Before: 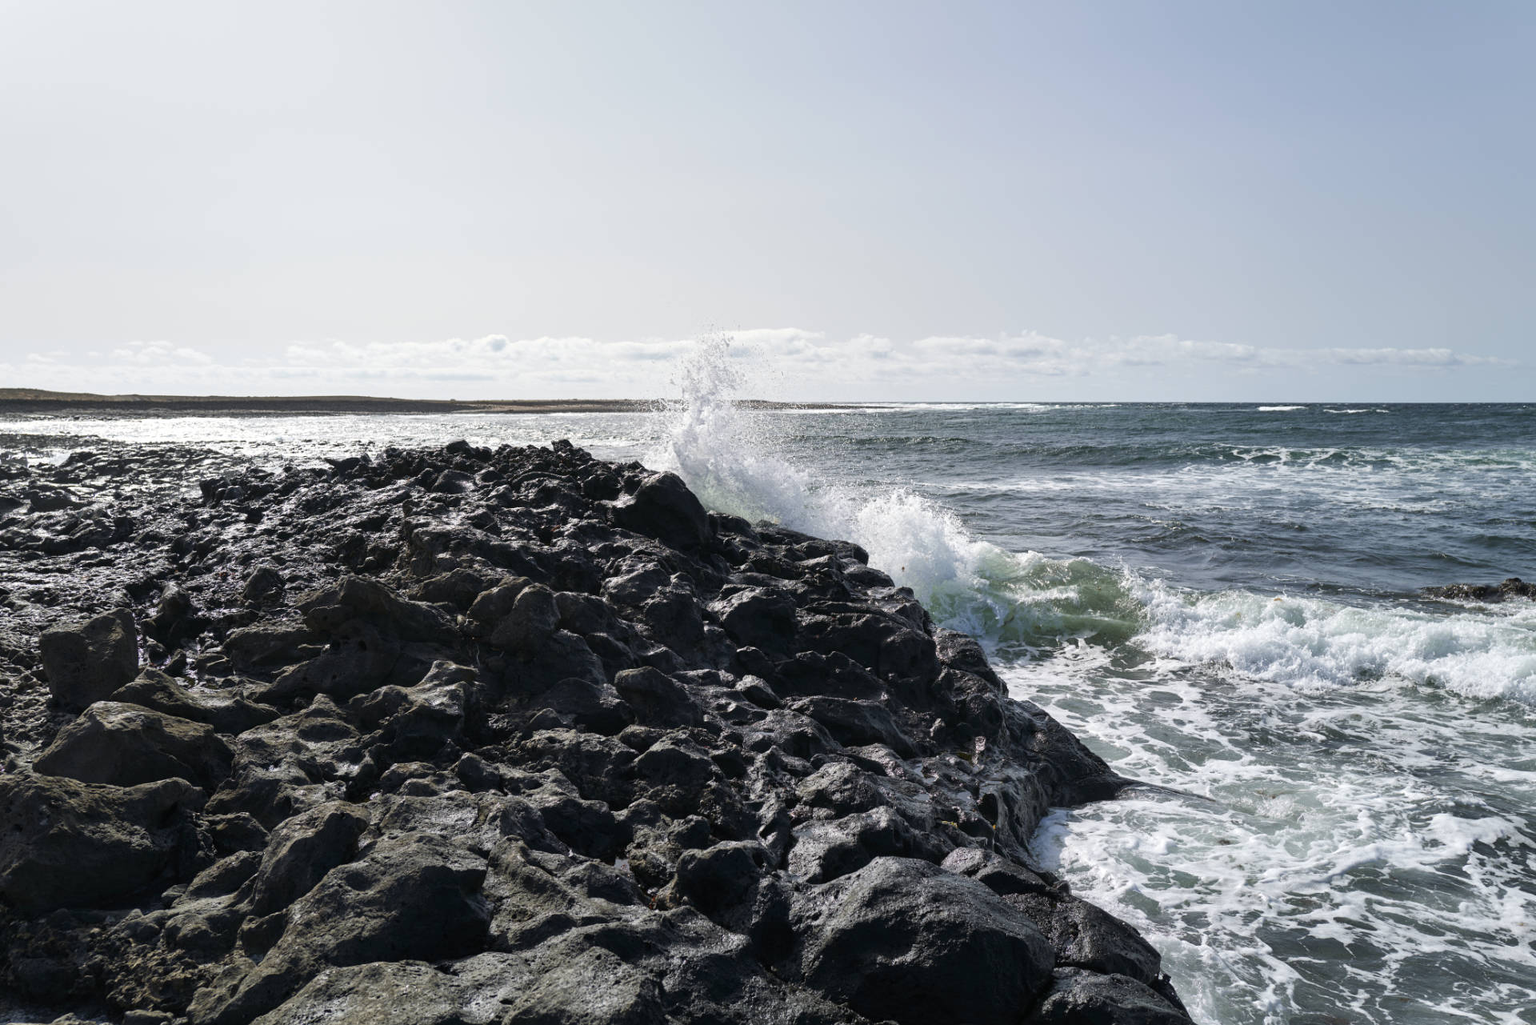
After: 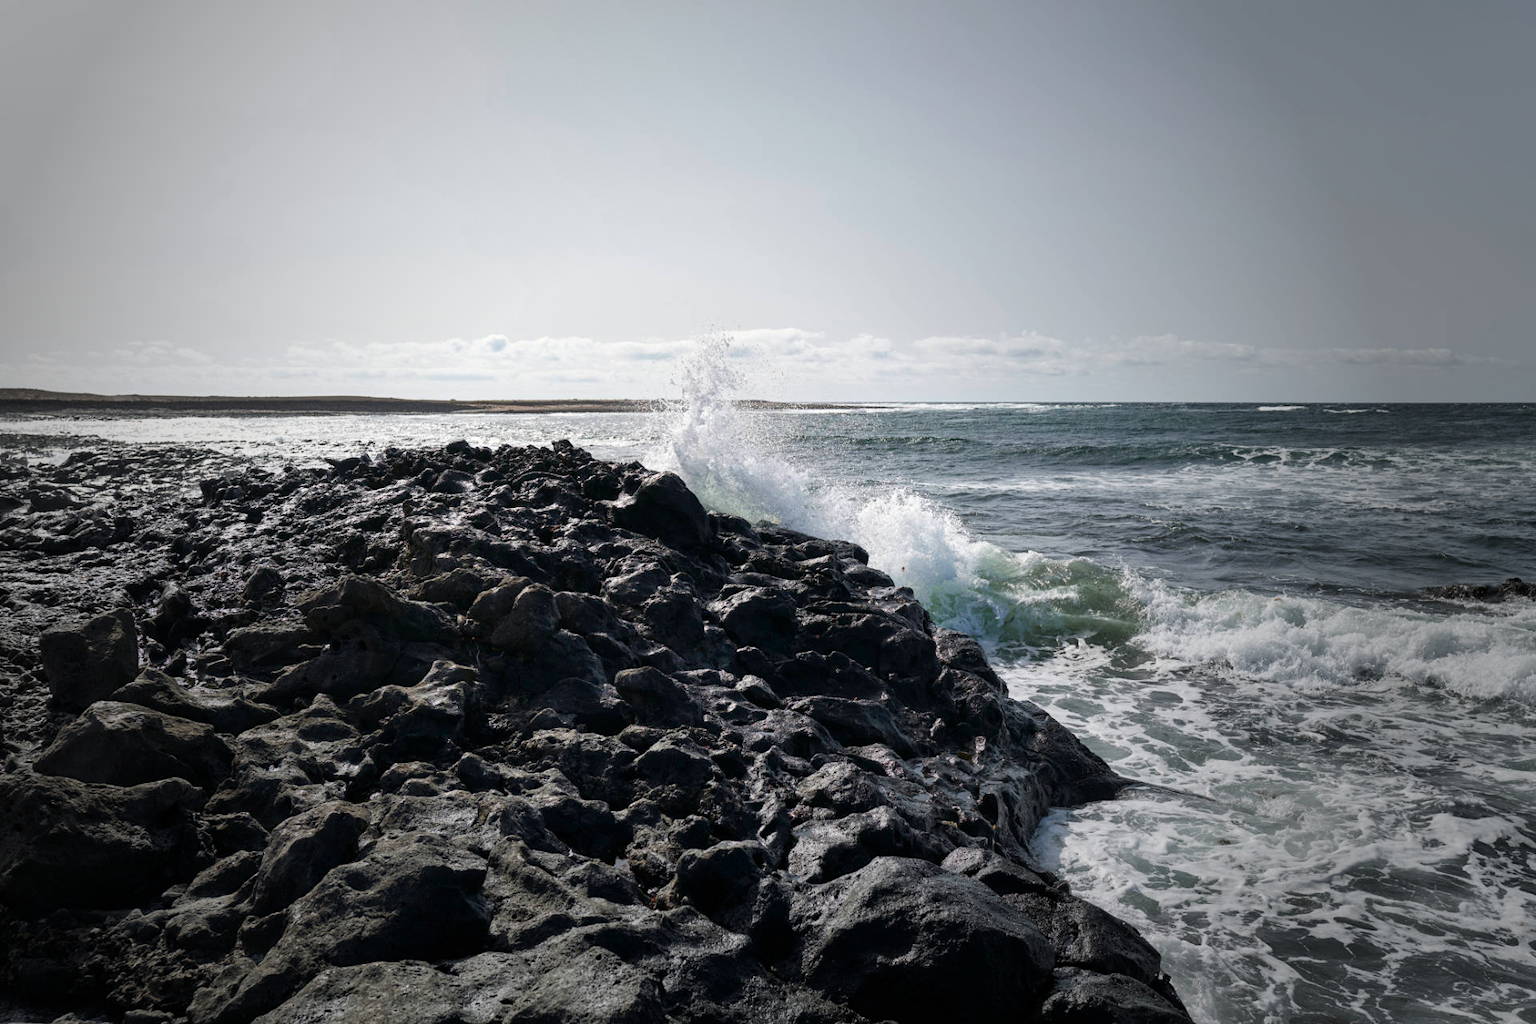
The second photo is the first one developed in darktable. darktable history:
vignetting: fall-off start 33.76%, fall-off radius 64.94%, brightness -0.575, center (-0.12, -0.002), width/height ratio 0.959
tone equalizer: on, module defaults
